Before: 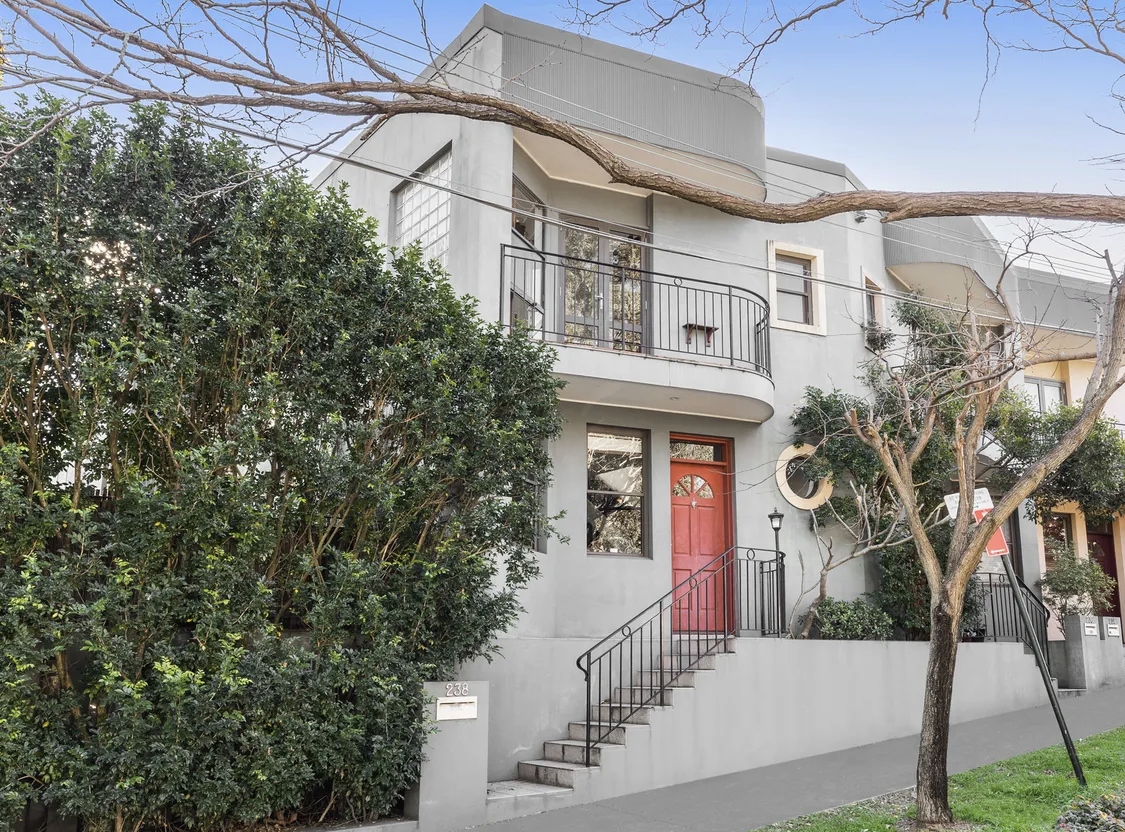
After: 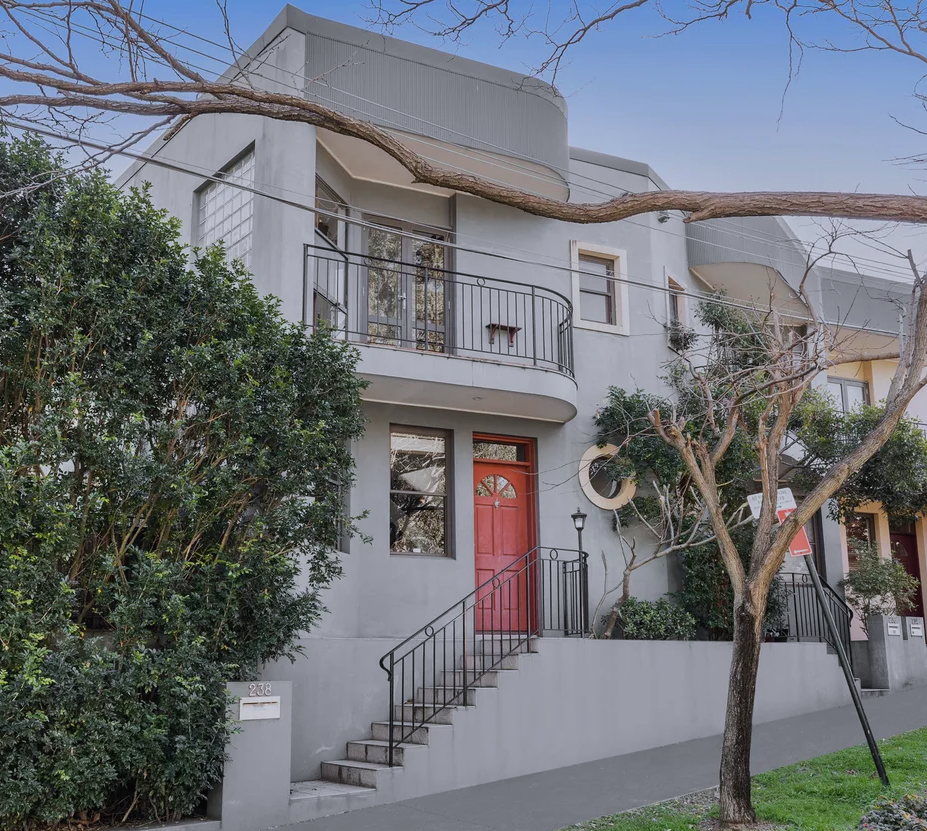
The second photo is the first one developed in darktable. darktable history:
shadows and highlights: shadows 37.27, highlights -28.18, soften with gaussian
exposure: black level correction 0, exposure -0.721 EV, compensate highlight preservation false
crop: left 17.582%, bottom 0.031%
color calibration: illuminant as shot in camera, x 0.358, y 0.373, temperature 4628.91 K
